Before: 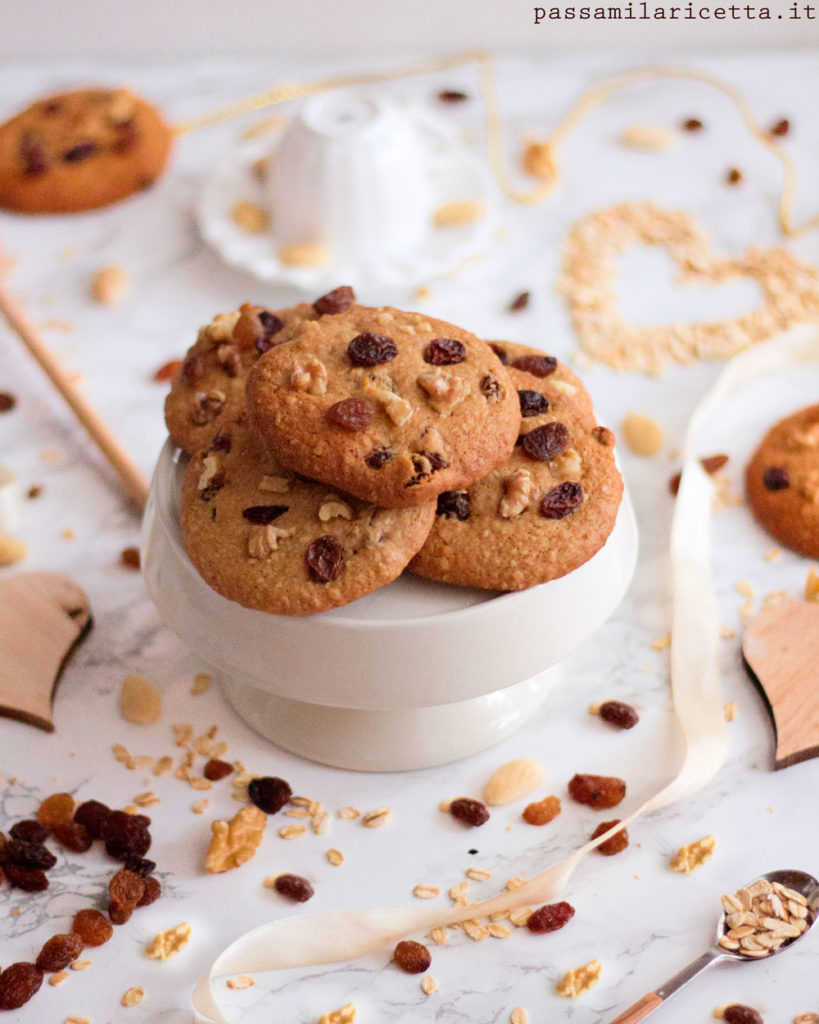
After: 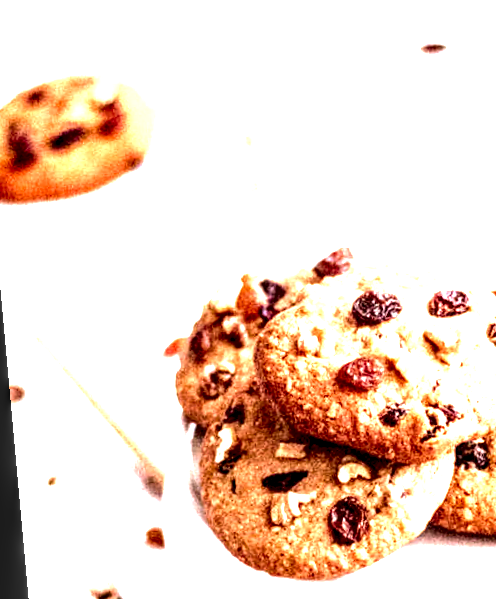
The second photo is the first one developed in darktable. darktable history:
local contrast: highlights 115%, shadows 42%, detail 293%
crop and rotate: left 3.047%, top 7.509%, right 42.236%, bottom 37.598%
exposure: black level correction 0, exposure 2.088 EV, compensate exposure bias true, compensate highlight preservation false
white balance: red 1.05, blue 1.072
rotate and perspective: rotation -5.2°, automatic cropping off
